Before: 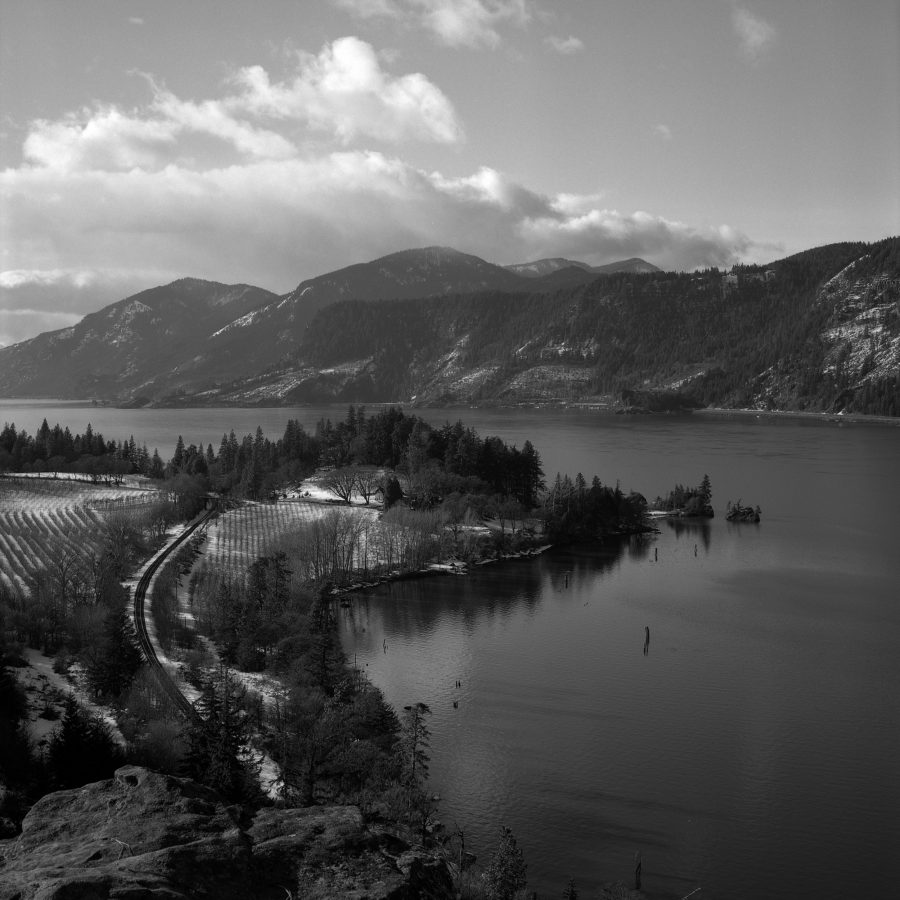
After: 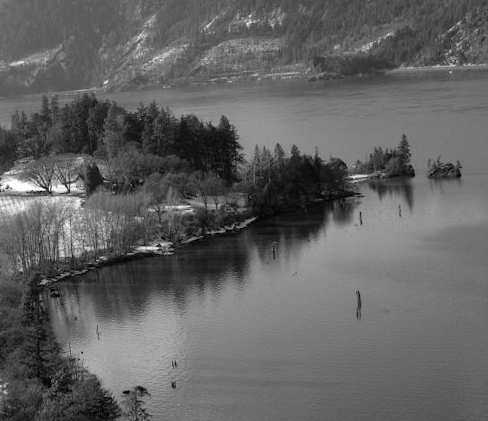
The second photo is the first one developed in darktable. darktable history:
exposure: exposure 0.496 EV, compensate highlight preservation false
crop: left 35.03%, top 36.625%, right 14.663%, bottom 20.057%
rotate and perspective: rotation -4.86°, automatic cropping off
